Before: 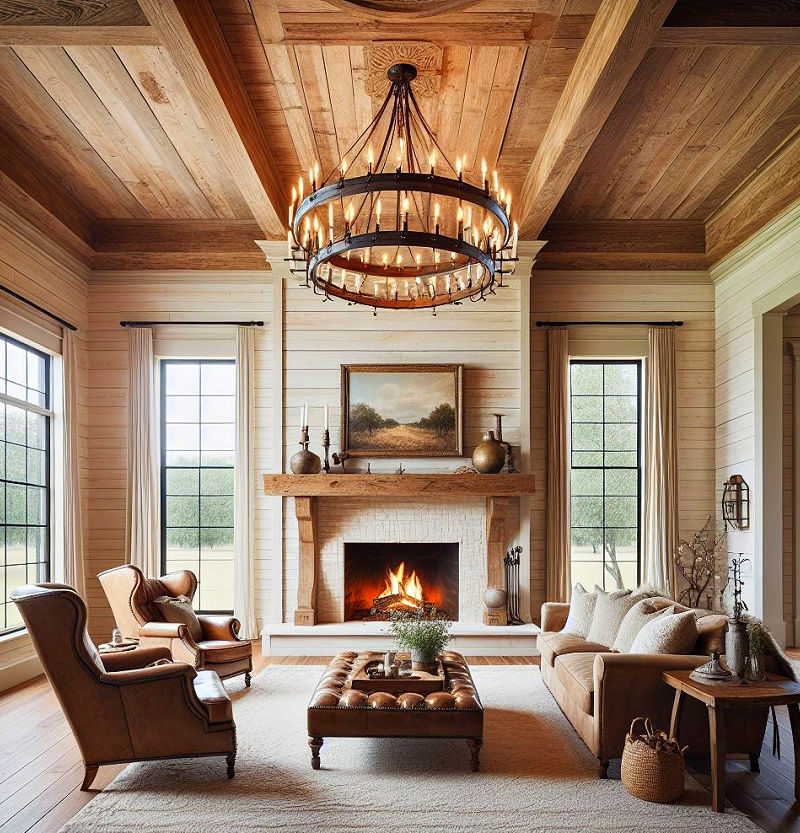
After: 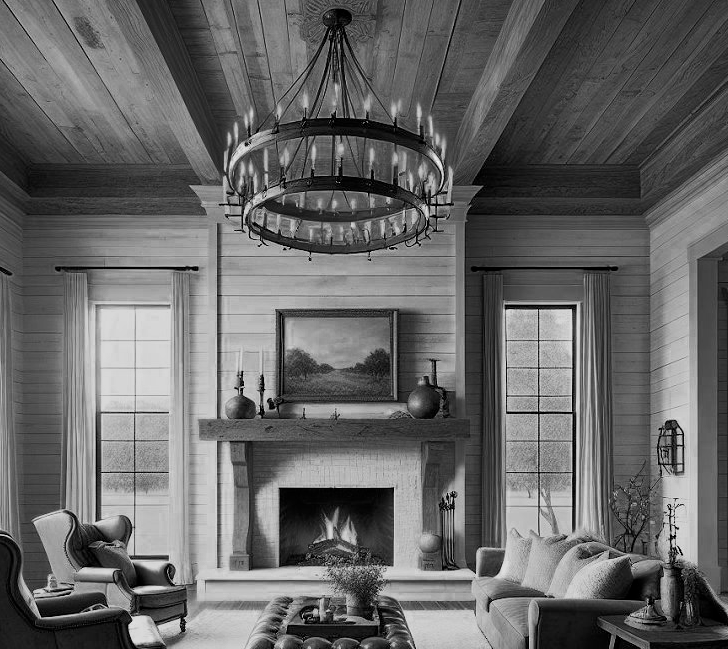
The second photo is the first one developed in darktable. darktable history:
filmic rgb: middle gray luminance 18.42%, black relative exposure -11.25 EV, white relative exposure 3.75 EV, threshold 6 EV, target black luminance 0%, hardness 5.87, latitude 57.4%, contrast 0.963, shadows ↔ highlights balance 49.98%, add noise in highlights 0, preserve chrominance luminance Y, color science v3 (2019), use custom middle-gray values true, iterations of high-quality reconstruction 0, contrast in highlights soft, enable highlight reconstruction true
monochrome: a -4.13, b 5.16, size 1
crop: left 8.155%, top 6.611%, bottom 15.385%
color zones: curves: ch0 [(0.287, 0.048) (0.493, 0.484) (0.737, 0.816)]; ch1 [(0, 0) (0.143, 0) (0.286, 0) (0.429, 0) (0.571, 0) (0.714, 0) (0.857, 0)]
